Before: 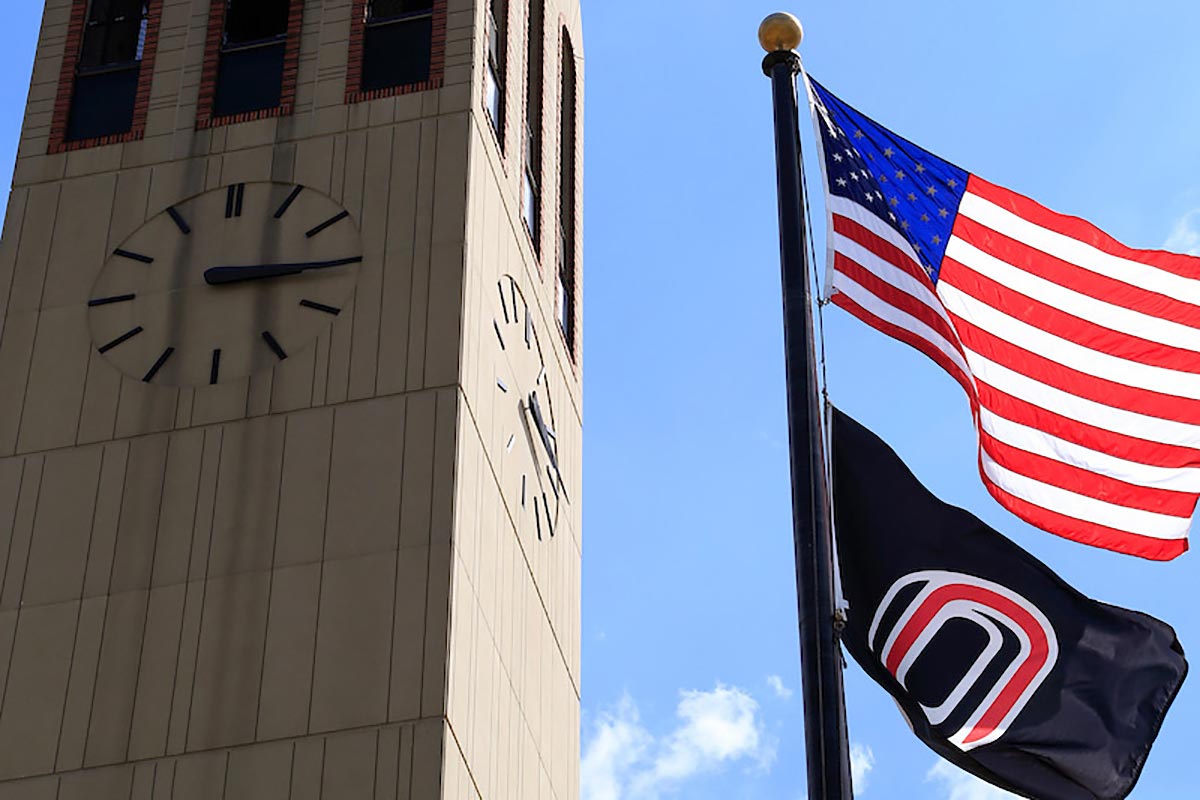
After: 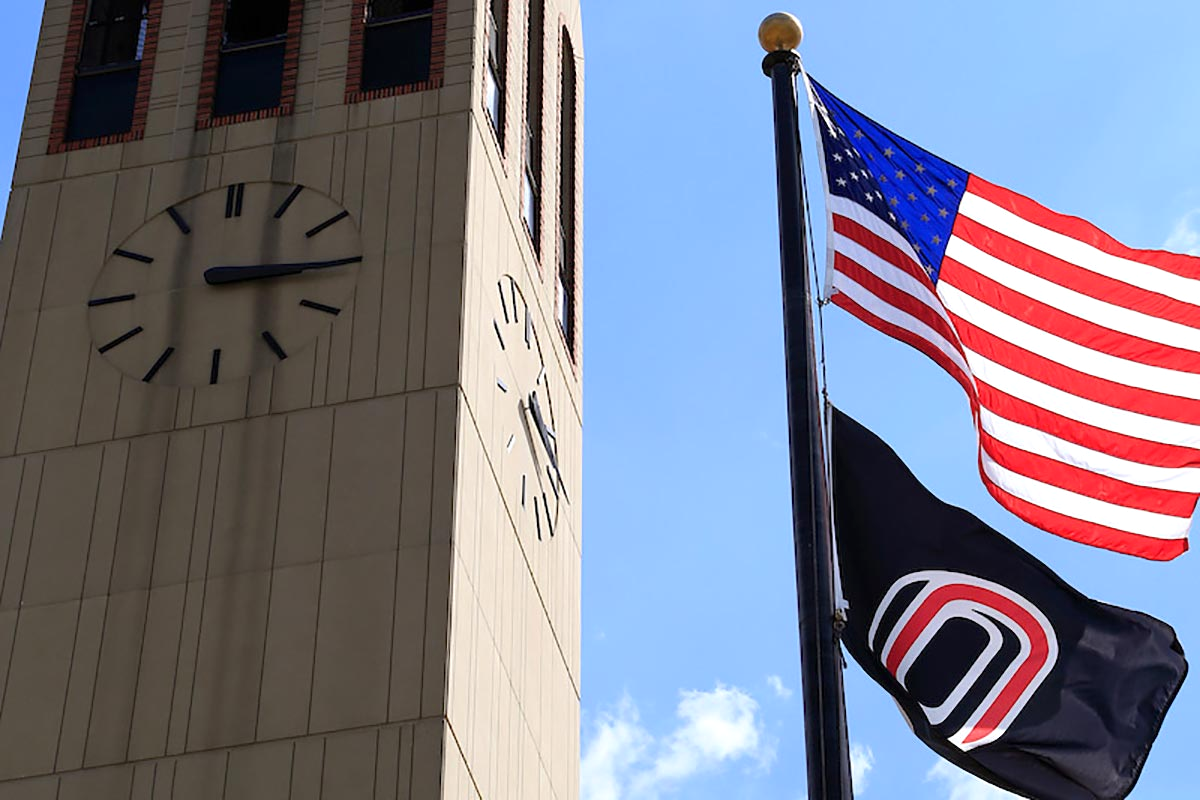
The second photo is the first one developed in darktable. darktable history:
exposure: exposure 0.078 EV, compensate highlight preservation false
